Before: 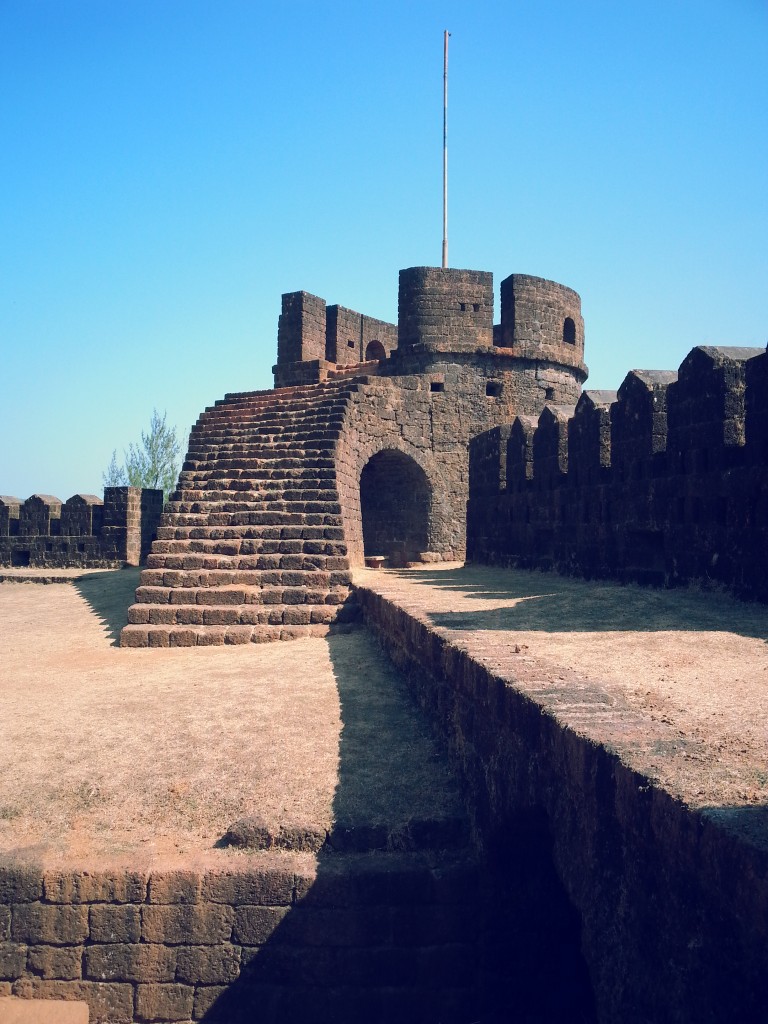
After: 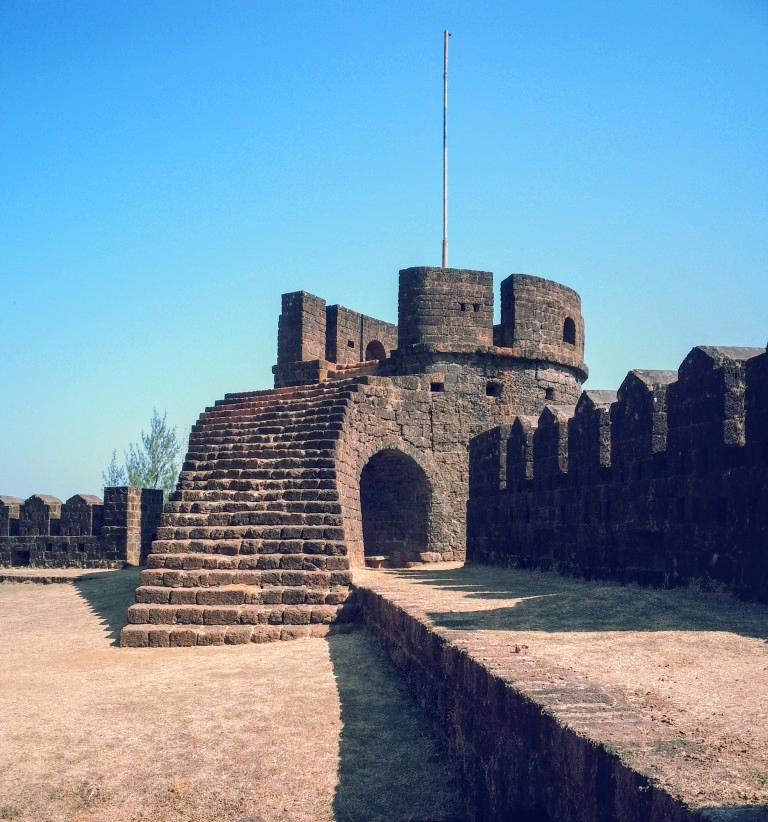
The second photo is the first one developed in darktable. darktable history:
local contrast: on, module defaults
crop: bottom 19.644%
